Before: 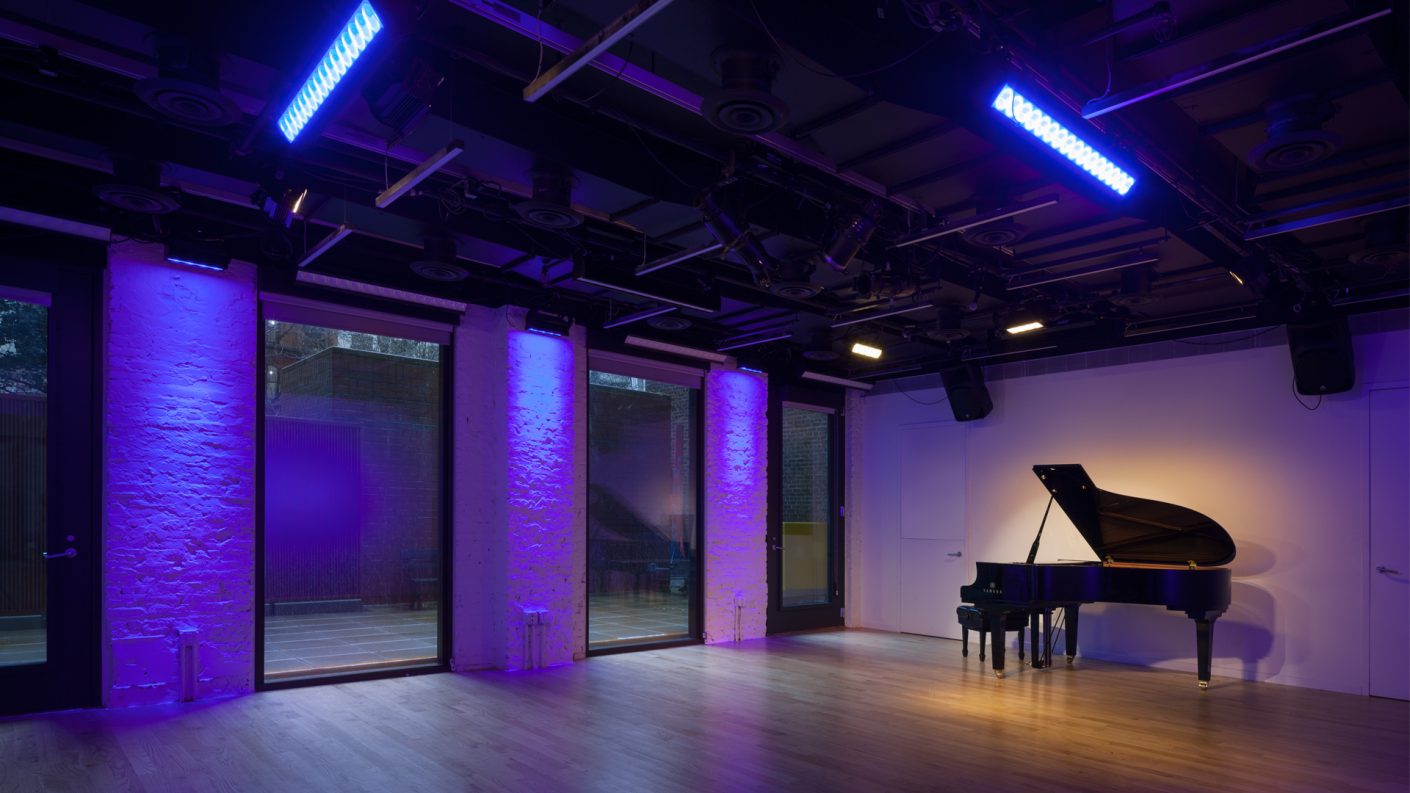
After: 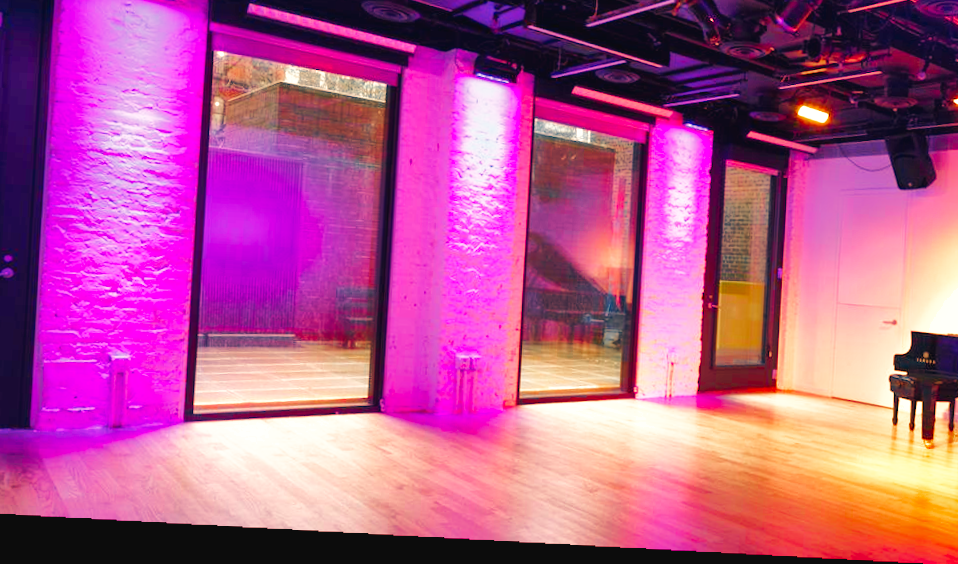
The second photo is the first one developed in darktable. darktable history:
white balance: red 1.467, blue 0.684
tone equalizer: on, module defaults
rotate and perspective: rotation 2.27°, automatic cropping off
exposure: black level correction 0, exposure 1.2 EV, compensate exposure bias true, compensate highlight preservation false
color zones: curves: ch1 [(0, 0.679) (0.143, 0.647) (0.286, 0.261) (0.378, -0.011) (0.571, 0.396) (0.714, 0.399) (0.857, 0.406) (1, 0.679)]
shadows and highlights: highlights -60
base curve: curves: ch0 [(0, 0.003) (0.001, 0.002) (0.006, 0.004) (0.02, 0.022) (0.048, 0.086) (0.094, 0.234) (0.162, 0.431) (0.258, 0.629) (0.385, 0.8) (0.548, 0.918) (0.751, 0.988) (1, 1)], preserve colors none
crop and rotate: angle -0.82°, left 3.85%, top 31.828%, right 27.992%
